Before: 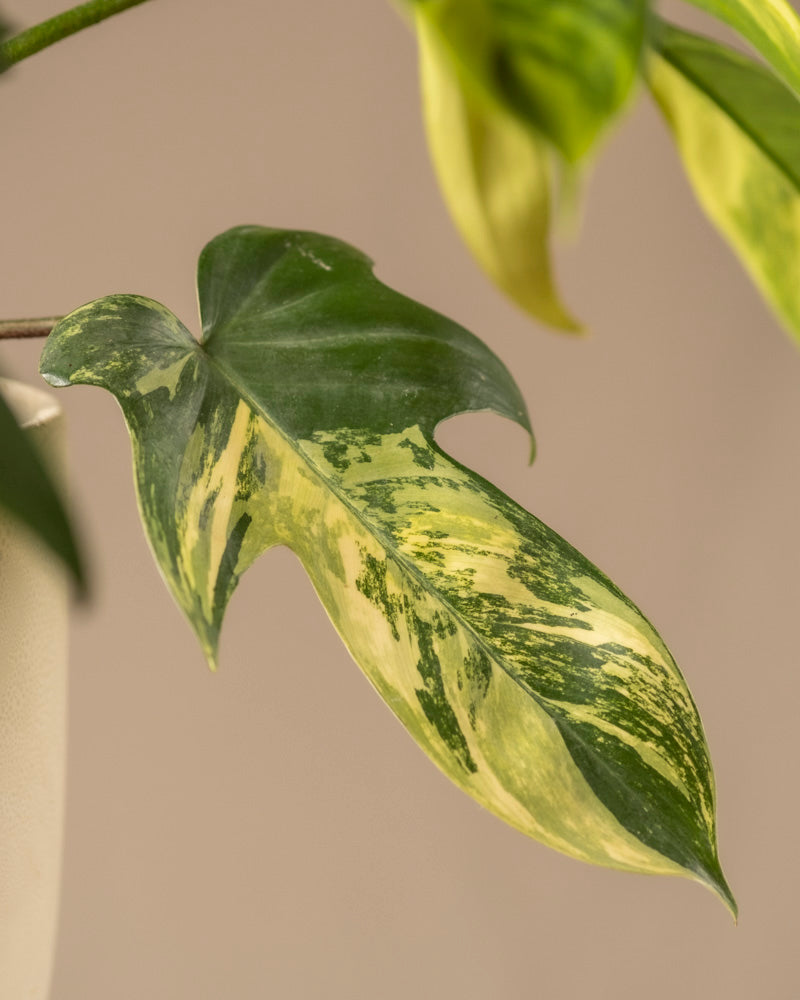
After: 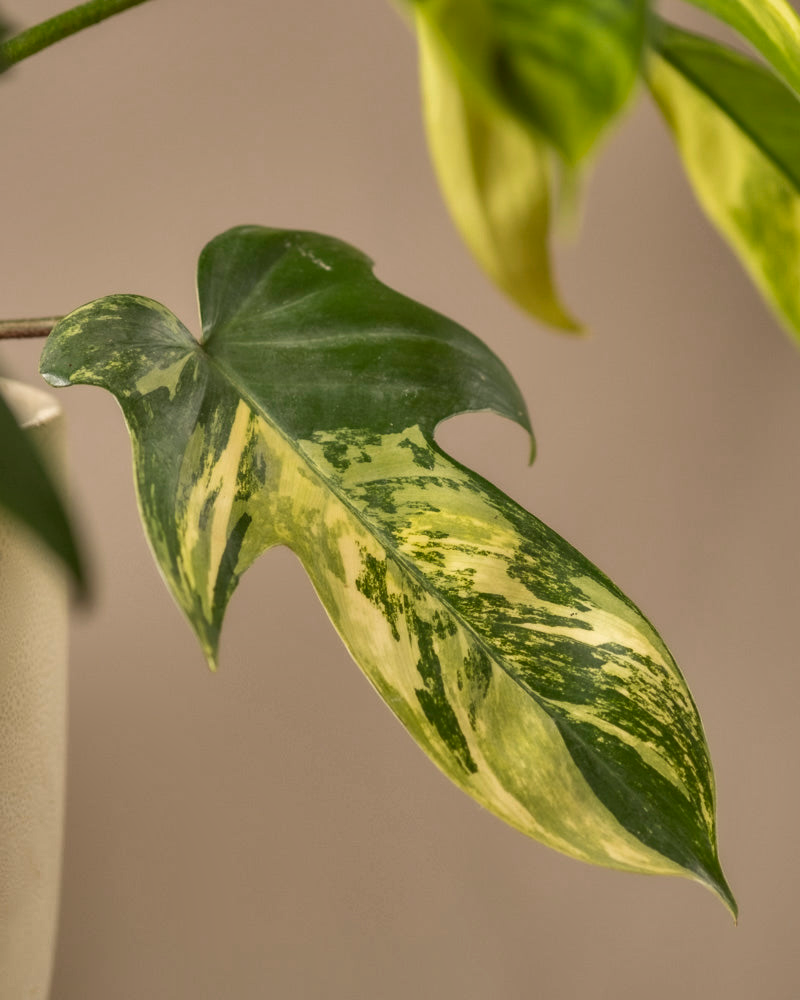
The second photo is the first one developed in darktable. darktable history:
shadows and highlights: shadows 19.13, highlights -83.41, soften with gaussian
color zones: curves: ch0 [(0.25, 0.5) (0.636, 0.25) (0.75, 0.5)]
